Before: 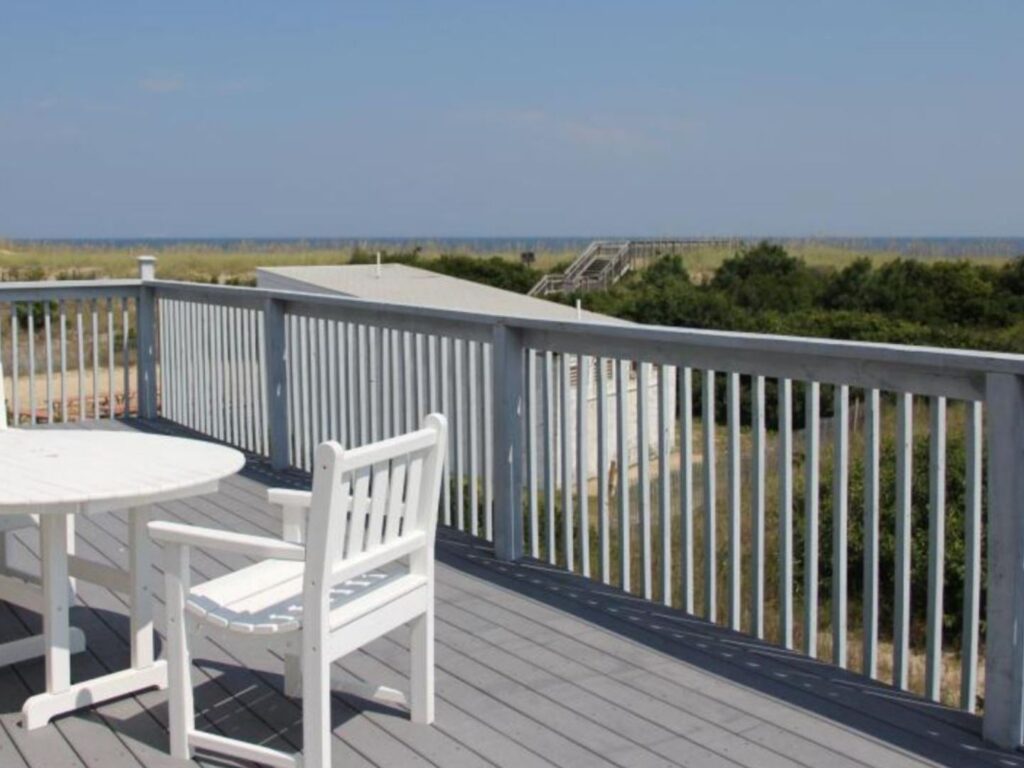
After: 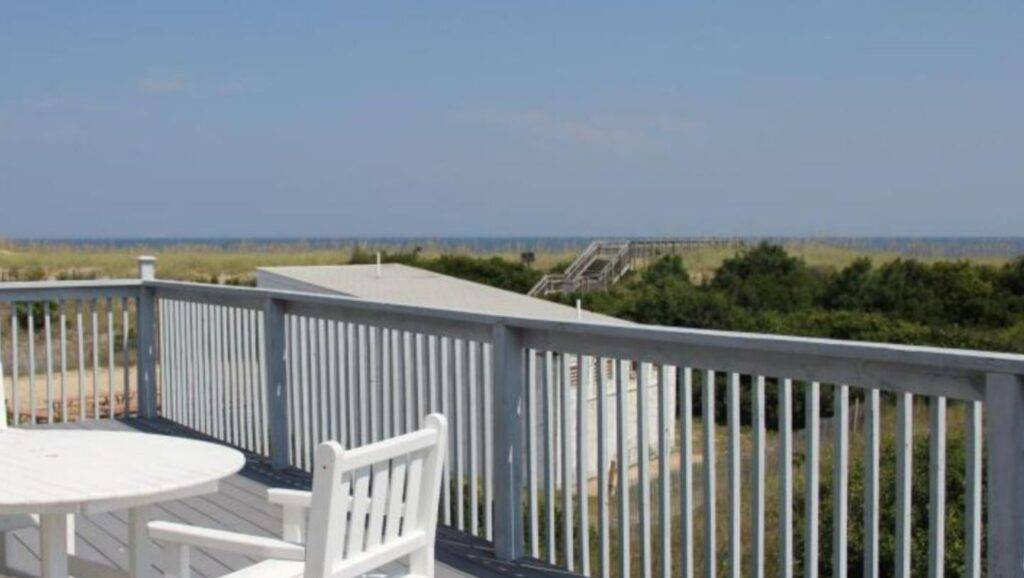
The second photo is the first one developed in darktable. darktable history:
crop: bottom 24.629%
